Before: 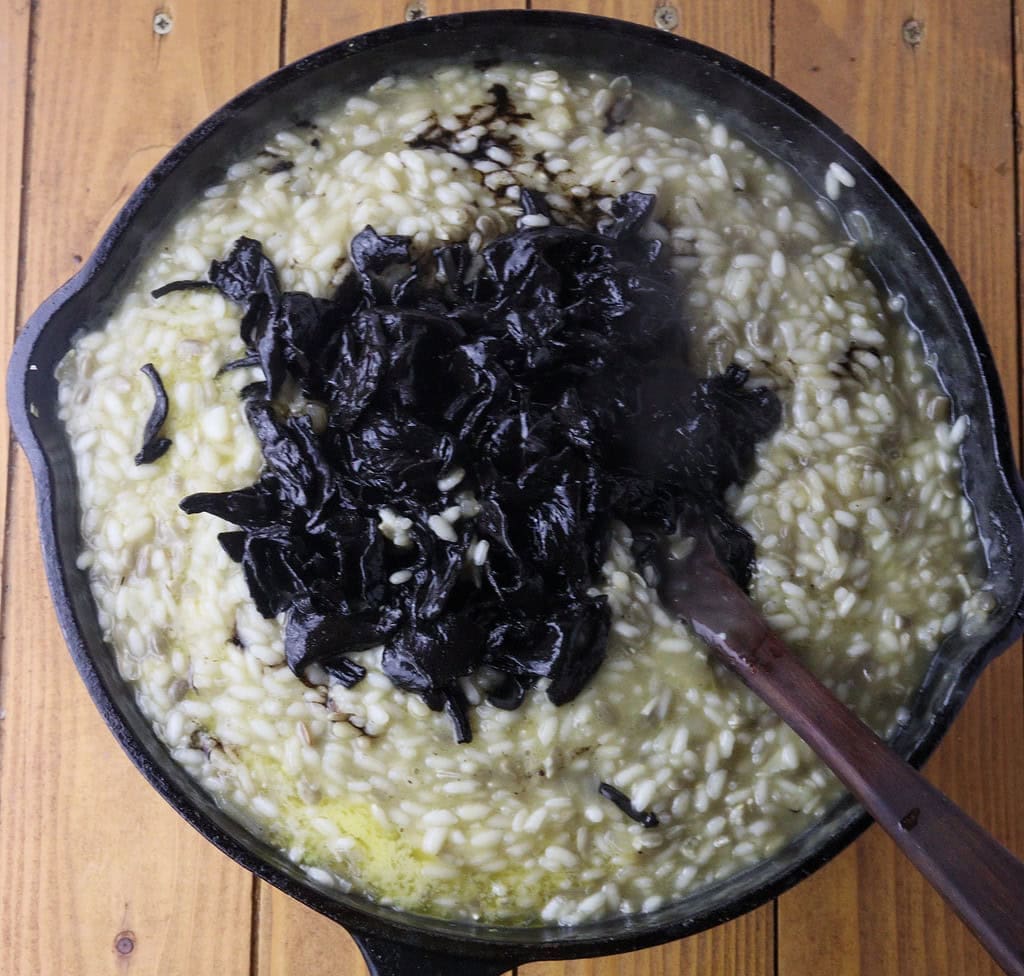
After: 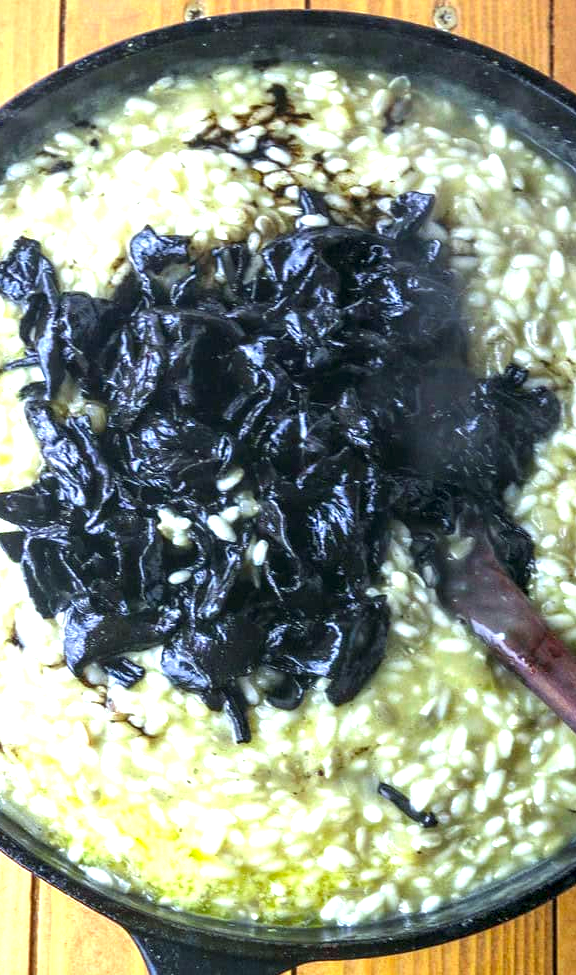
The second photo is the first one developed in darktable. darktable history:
crop: left 21.648%, right 22.022%, bottom 0.013%
color correction: highlights a* -7.4, highlights b* 1.12, shadows a* -3.54, saturation 1.38
local contrast: detail 130%
exposure: black level correction 0, exposure 1.439 EV, compensate highlight preservation false
